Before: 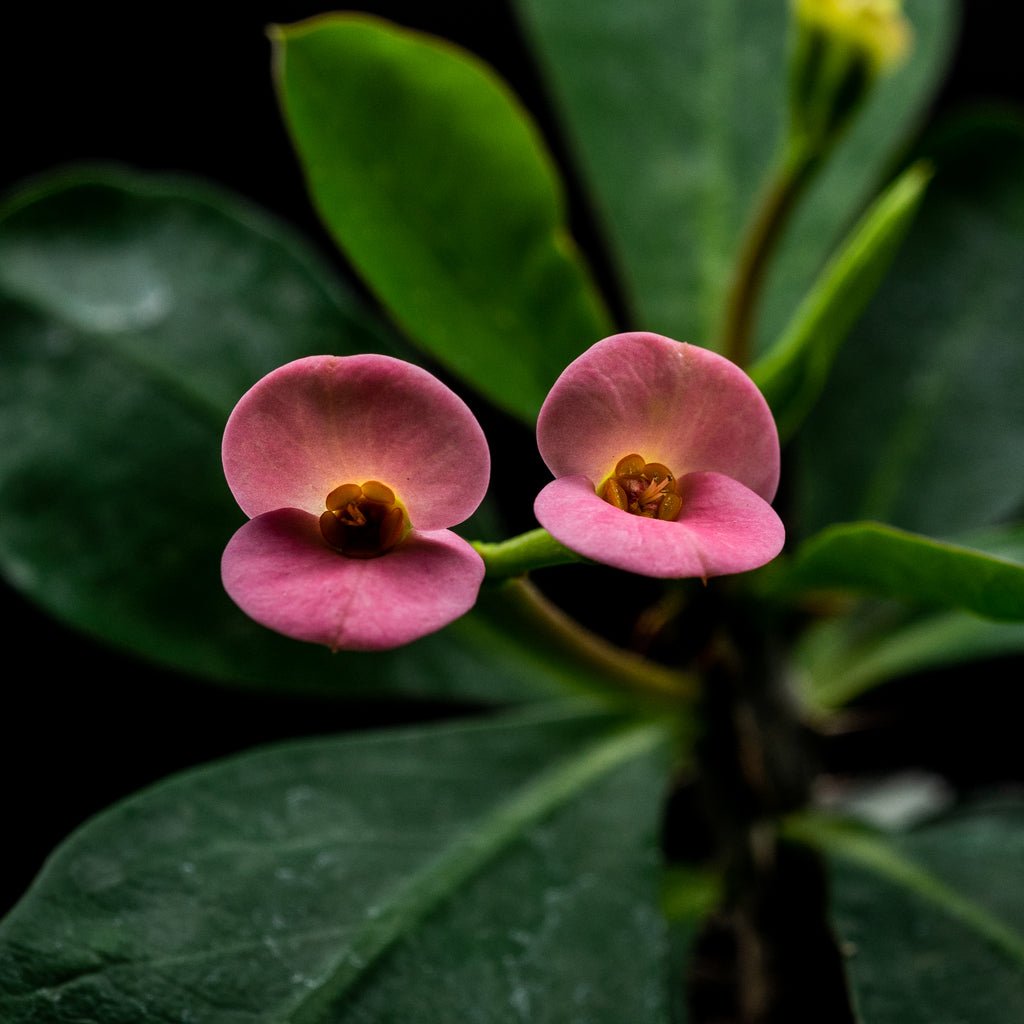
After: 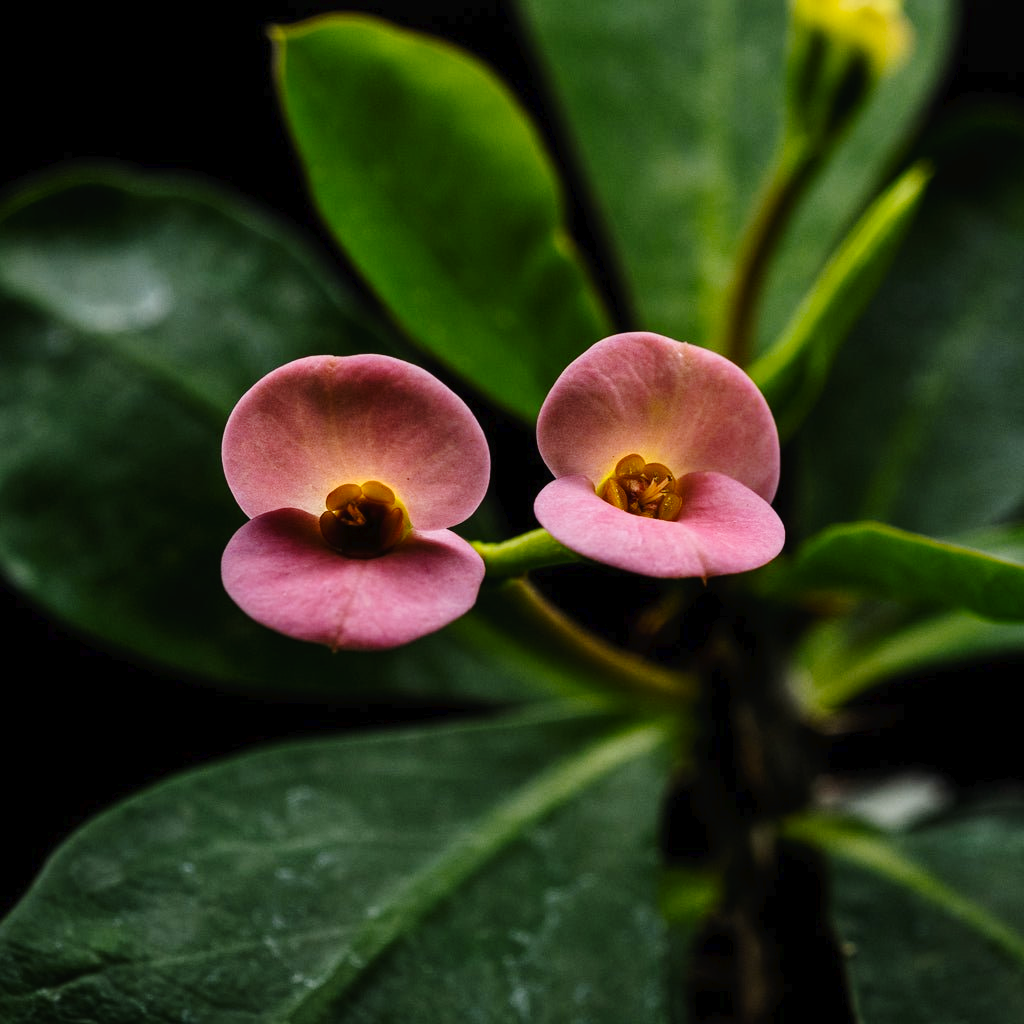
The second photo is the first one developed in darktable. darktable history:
color contrast: green-magenta contrast 0.8, blue-yellow contrast 1.1, unbound 0
tone curve: curves: ch0 [(0, 0) (0.003, 0.015) (0.011, 0.019) (0.025, 0.026) (0.044, 0.041) (0.069, 0.057) (0.1, 0.085) (0.136, 0.116) (0.177, 0.158) (0.224, 0.215) (0.277, 0.286) (0.335, 0.367) (0.399, 0.452) (0.468, 0.534) (0.543, 0.612) (0.623, 0.698) (0.709, 0.775) (0.801, 0.858) (0.898, 0.928) (1, 1)], preserve colors none
